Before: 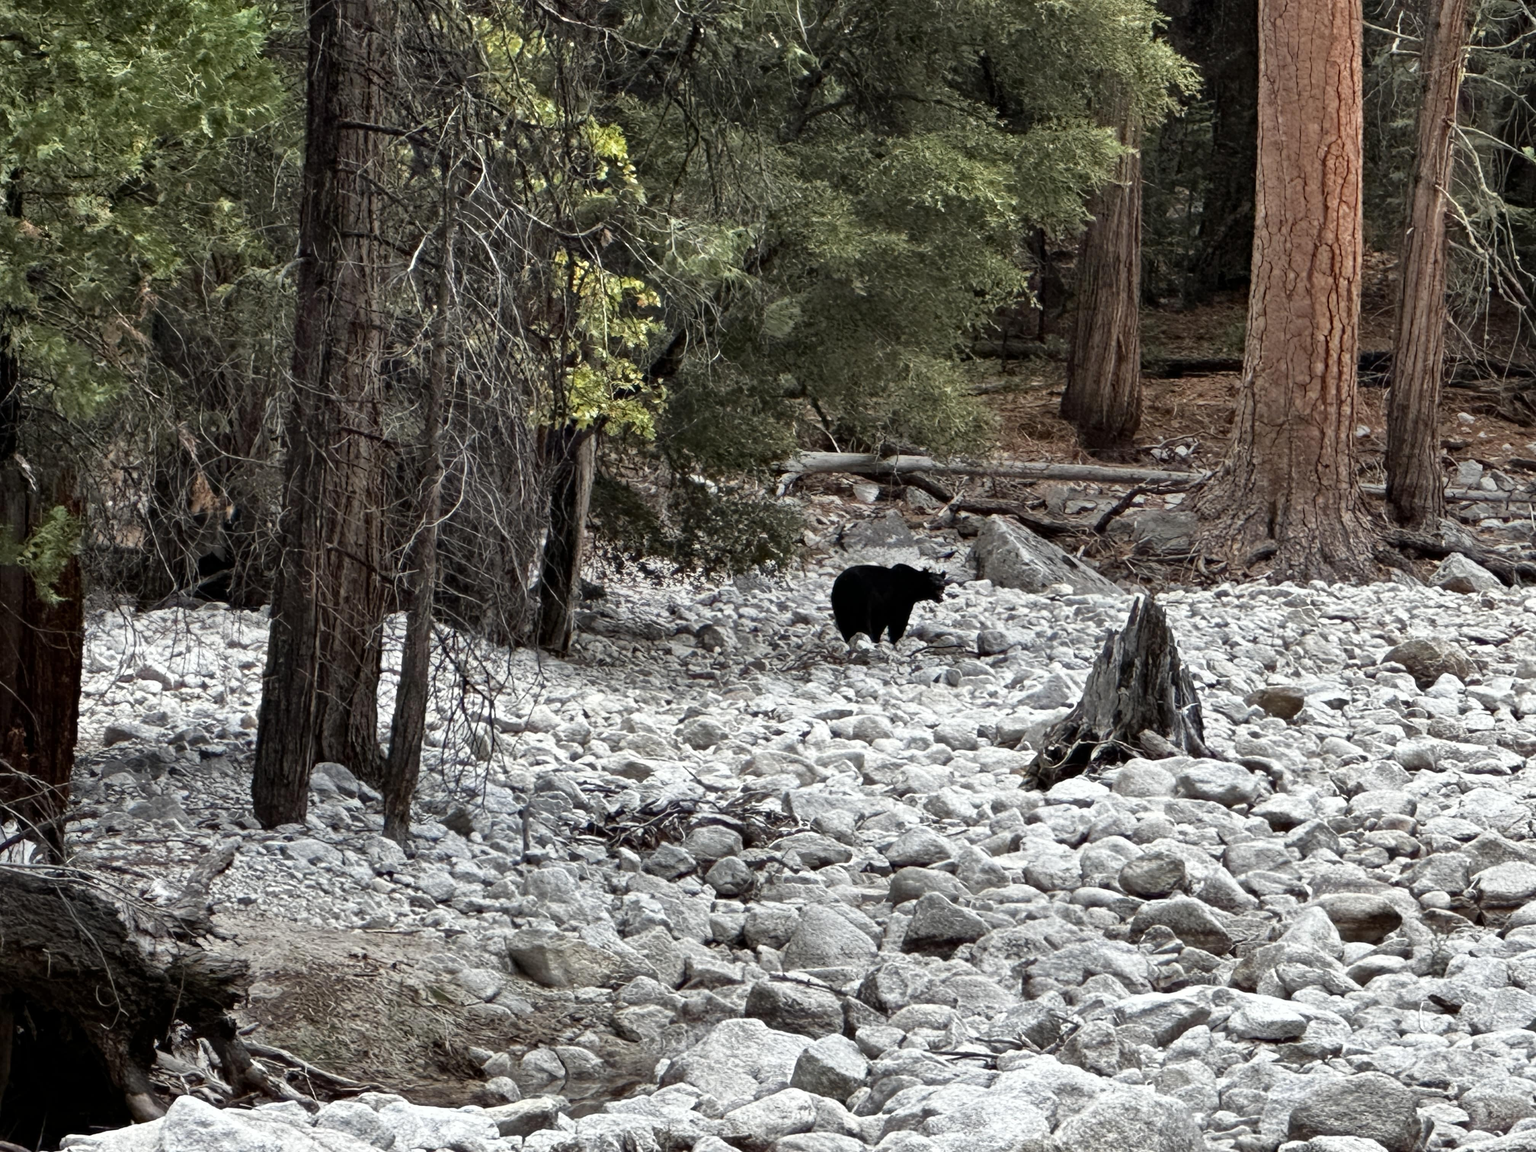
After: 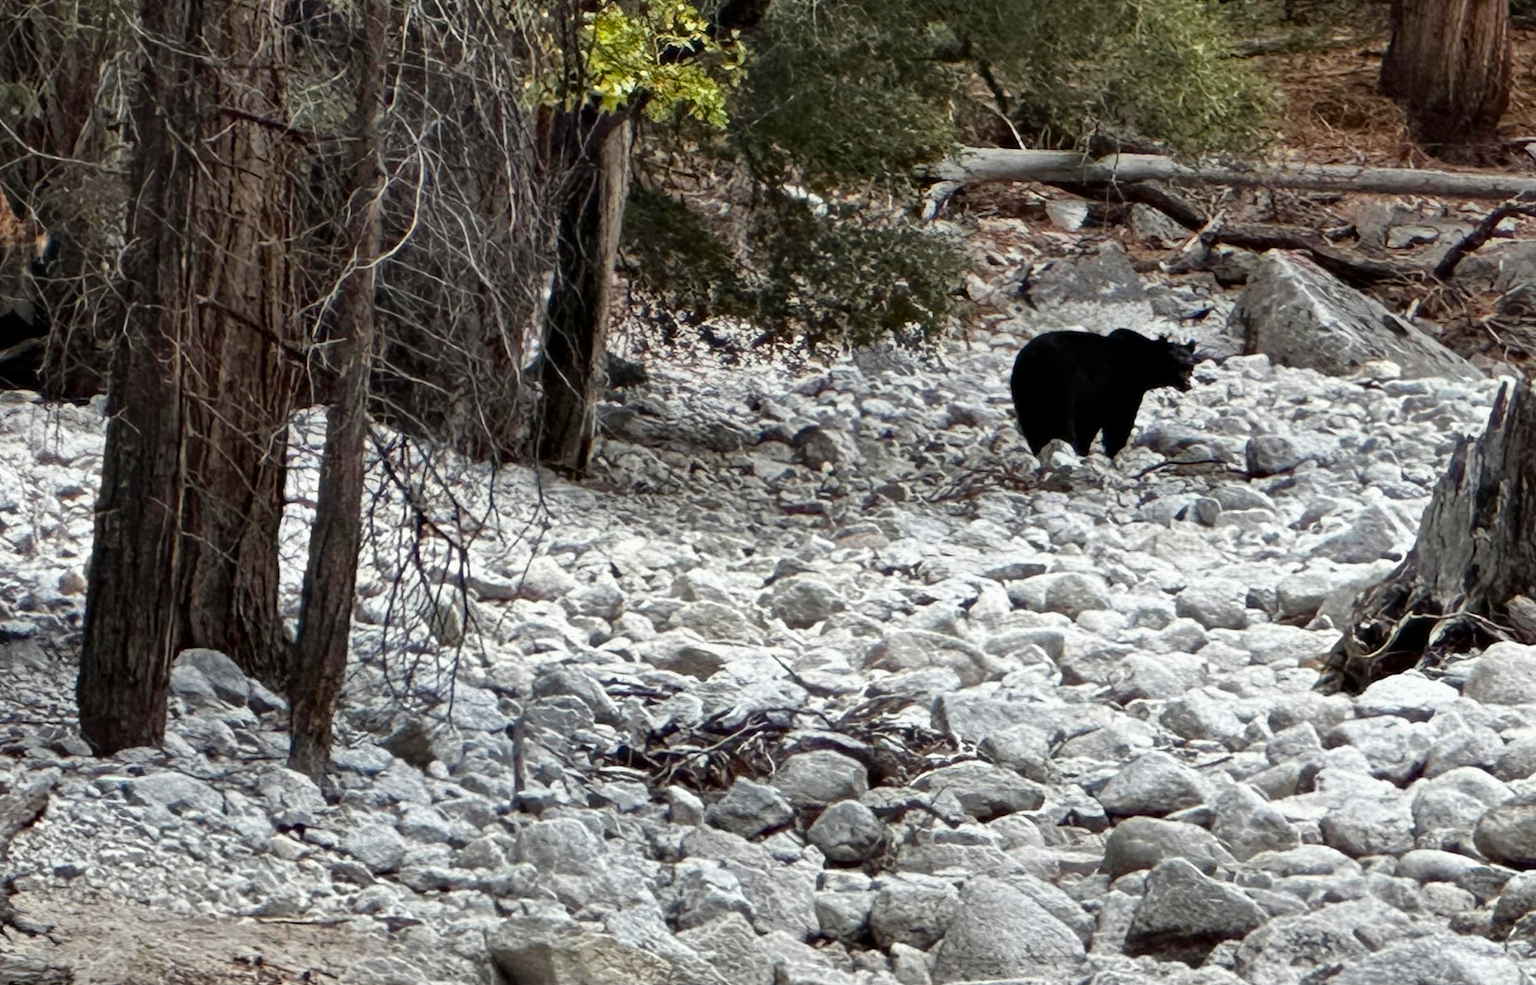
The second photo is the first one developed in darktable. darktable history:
color balance rgb: linear chroma grading › shadows -8%, linear chroma grading › global chroma 10%, perceptual saturation grading › global saturation 2%, perceptual saturation grading › highlights -2%, perceptual saturation grading › mid-tones 4%, perceptual saturation grading › shadows 8%, perceptual brilliance grading › global brilliance 2%, perceptual brilliance grading › highlights -4%, global vibrance 16%, saturation formula JzAzBz (2021)
crop: left 13.312%, top 31.28%, right 24.627%, bottom 15.582%
